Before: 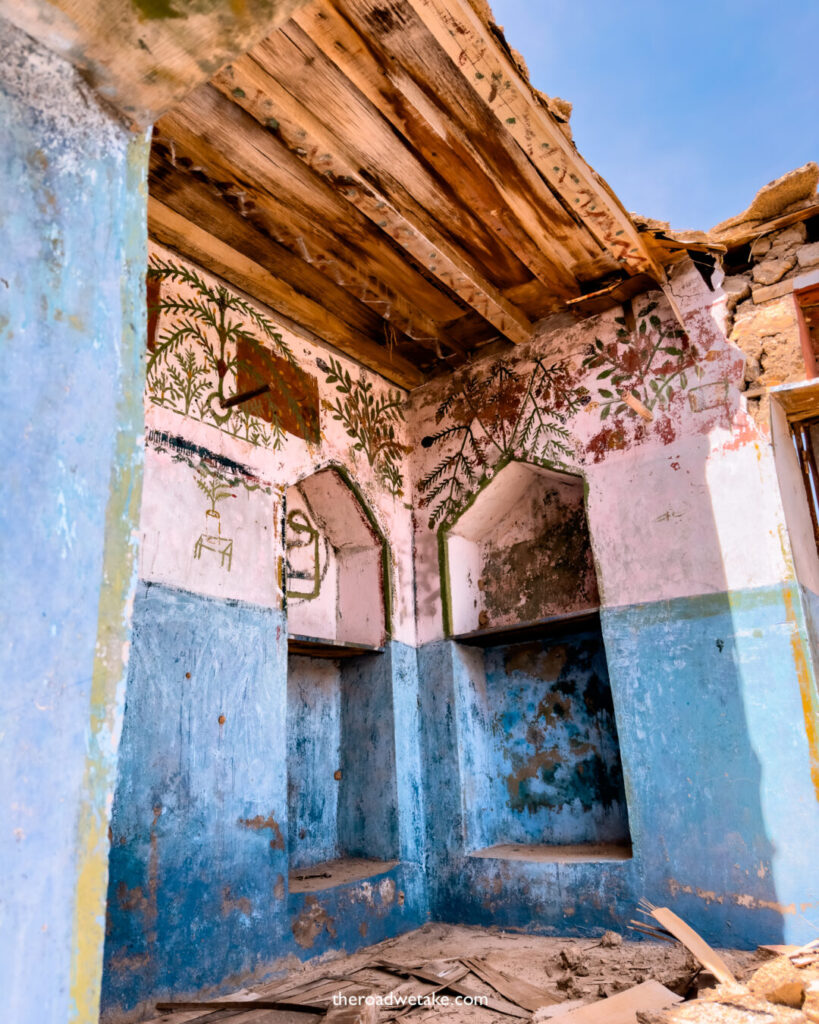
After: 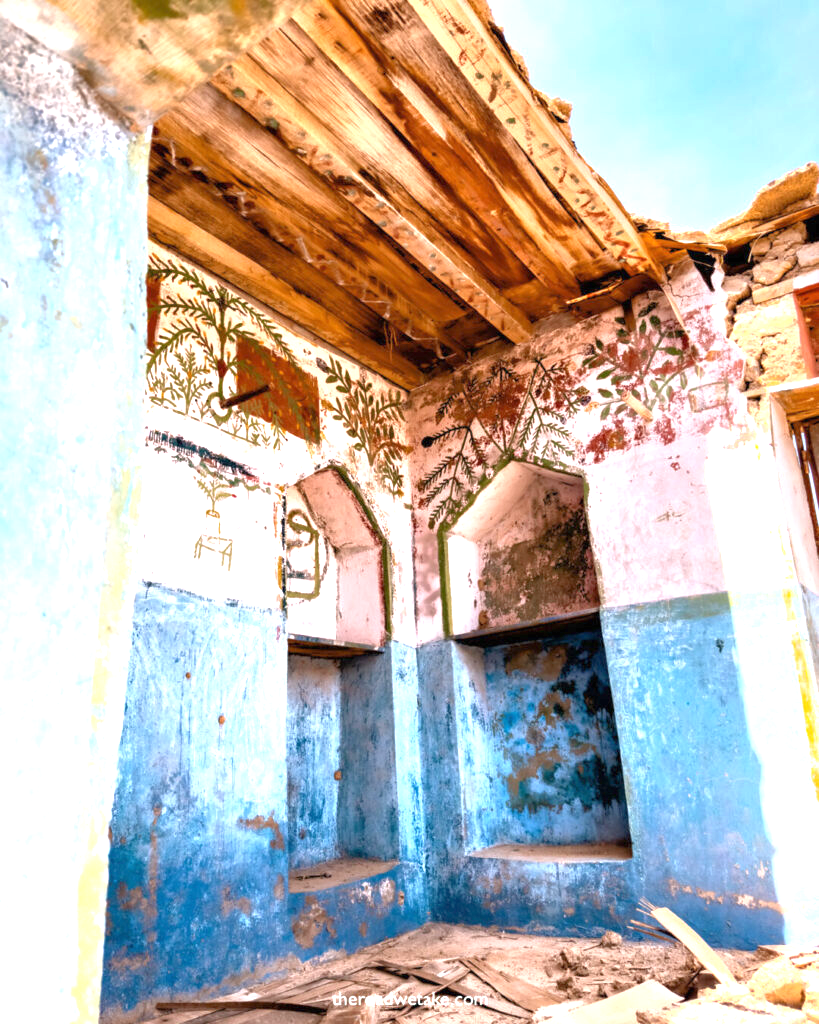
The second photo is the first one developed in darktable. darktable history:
exposure: black level correction 0, exposure 1.386 EV, compensate highlight preservation false
tone equalizer: -8 EV 0.229 EV, -7 EV 0.426 EV, -6 EV 0.454 EV, -5 EV 0.281 EV, -3 EV -0.243 EV, -2 EV -0.403 EV, -1 EV -0.42 EV, +0 EV -0.222 EV, edges refinement/feathering 500, mask exposure compensation -1.57 EV, preserve details no
